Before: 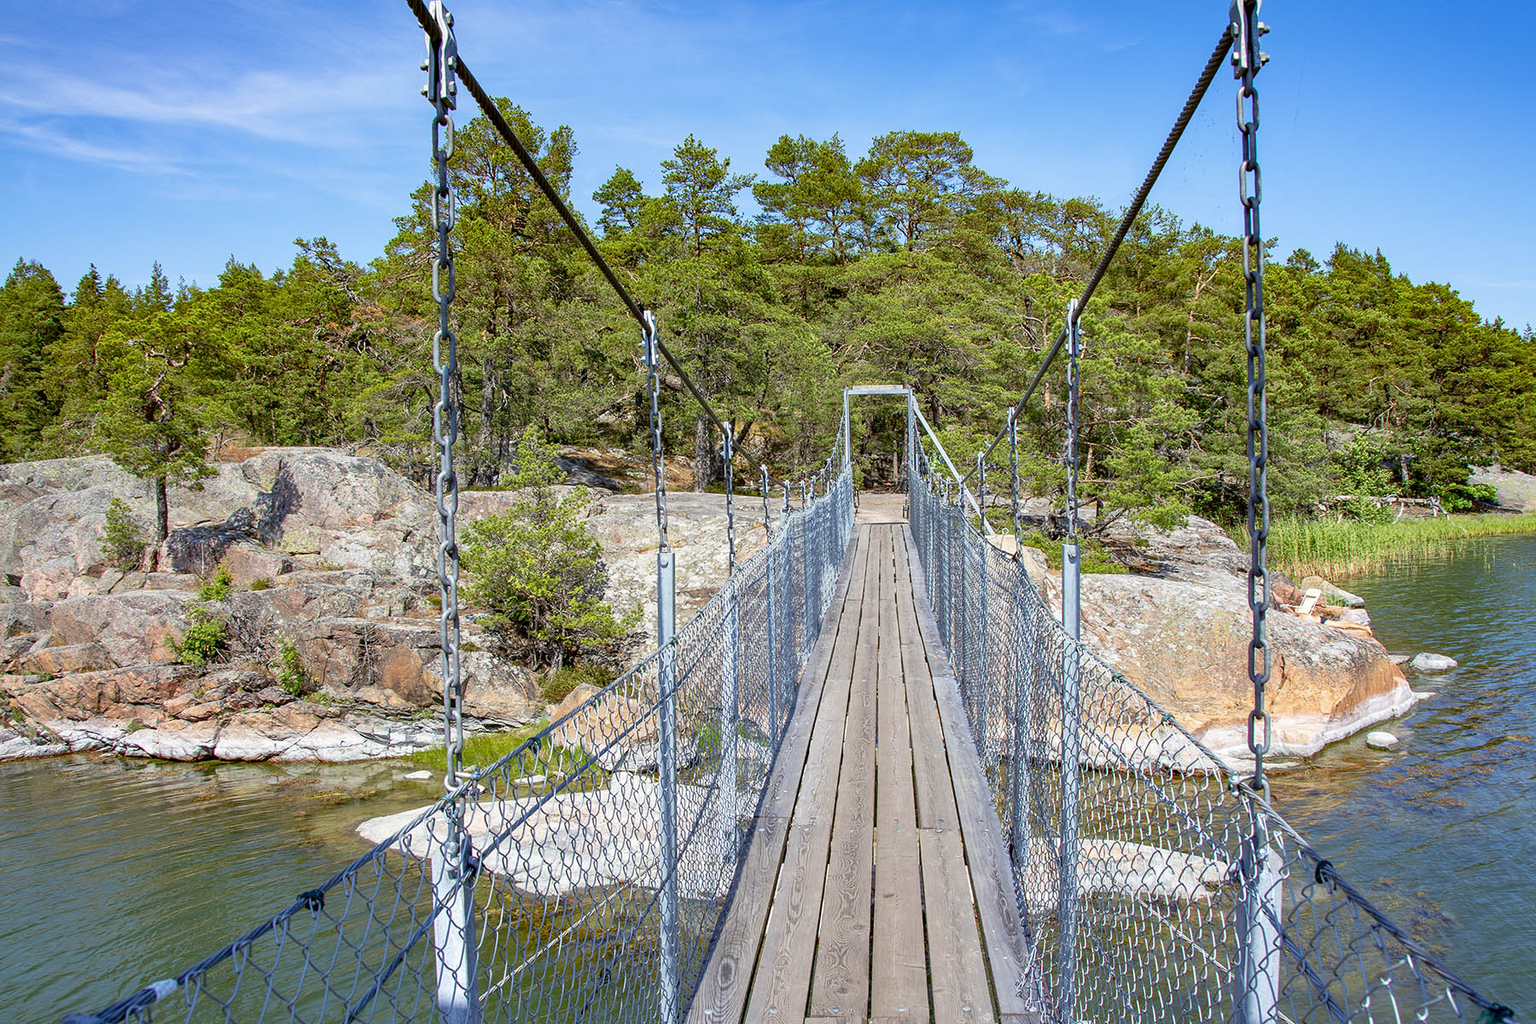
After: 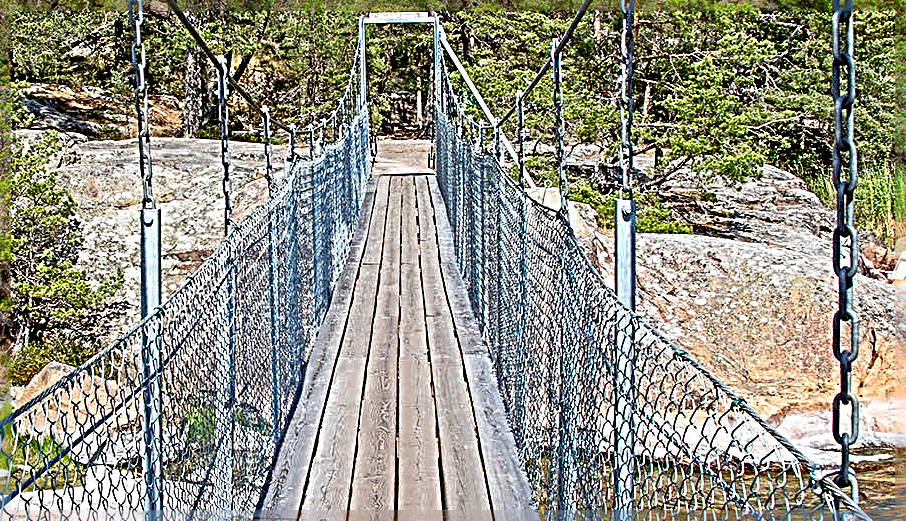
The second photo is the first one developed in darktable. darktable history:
sharpen: radius 4.028, amount 1.987
crop: left 35.003%, top 36.594%, right 14.611%, bottom 19.958%
